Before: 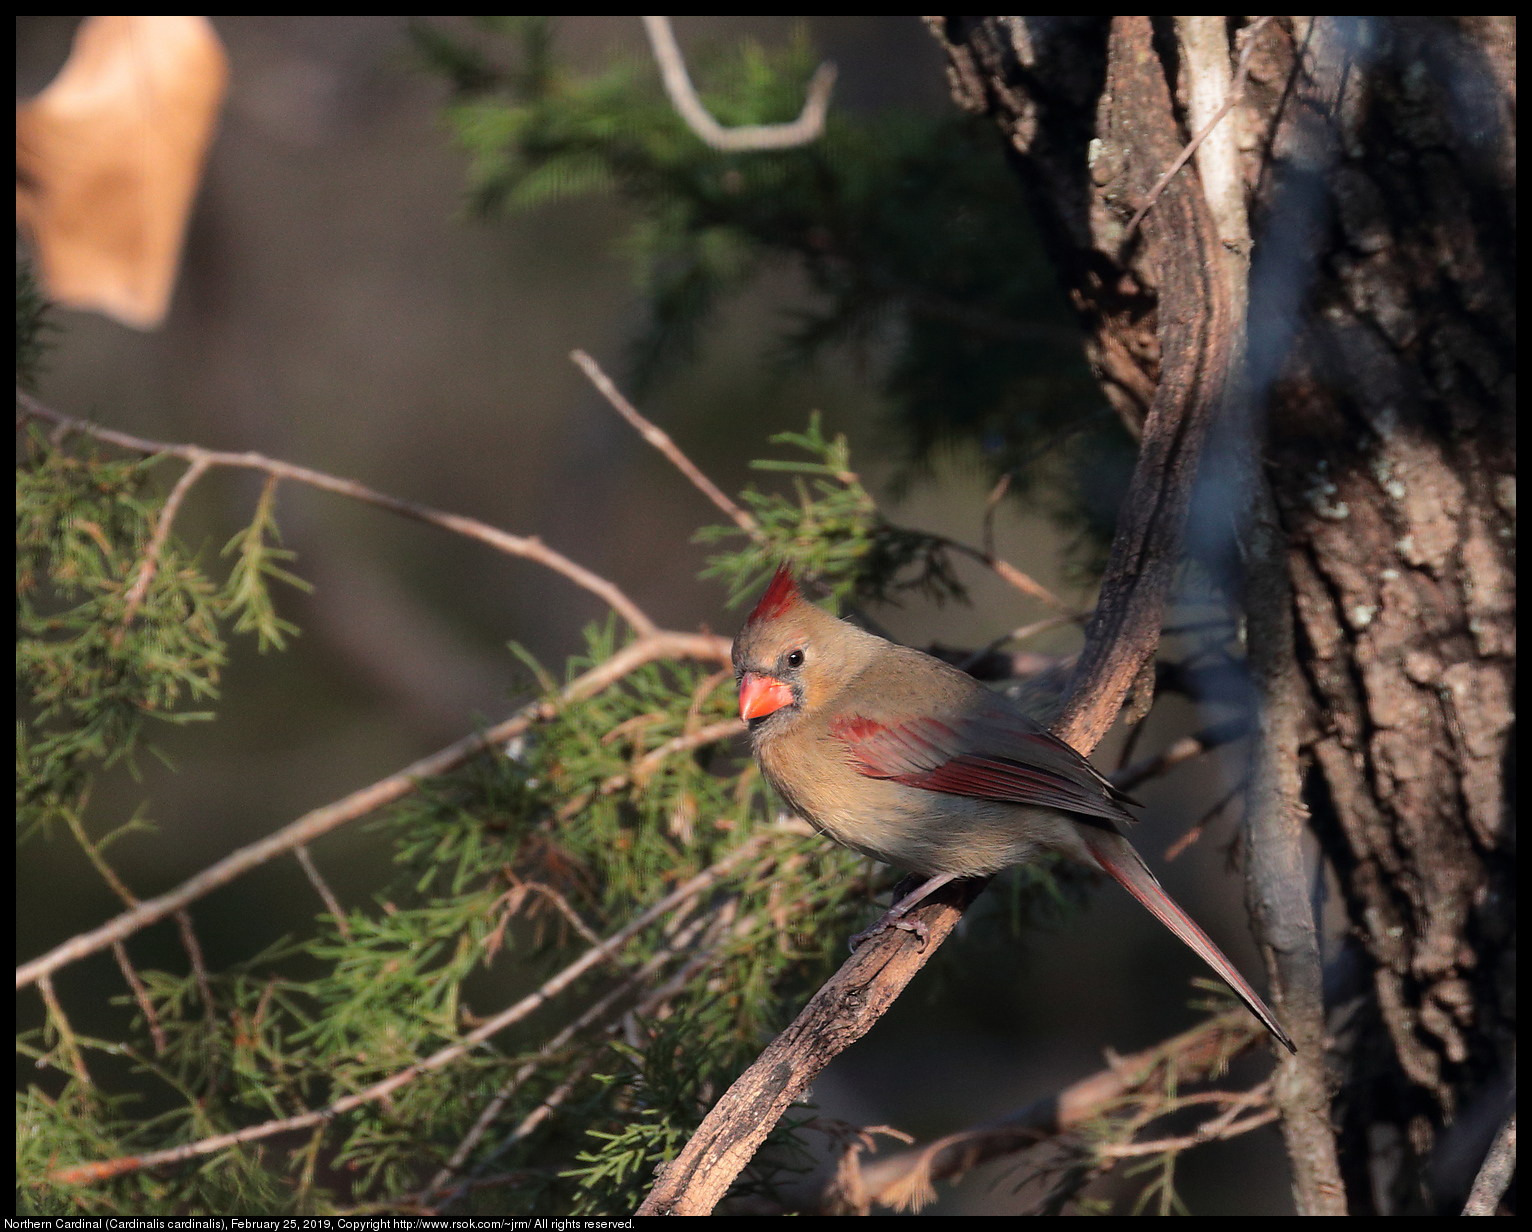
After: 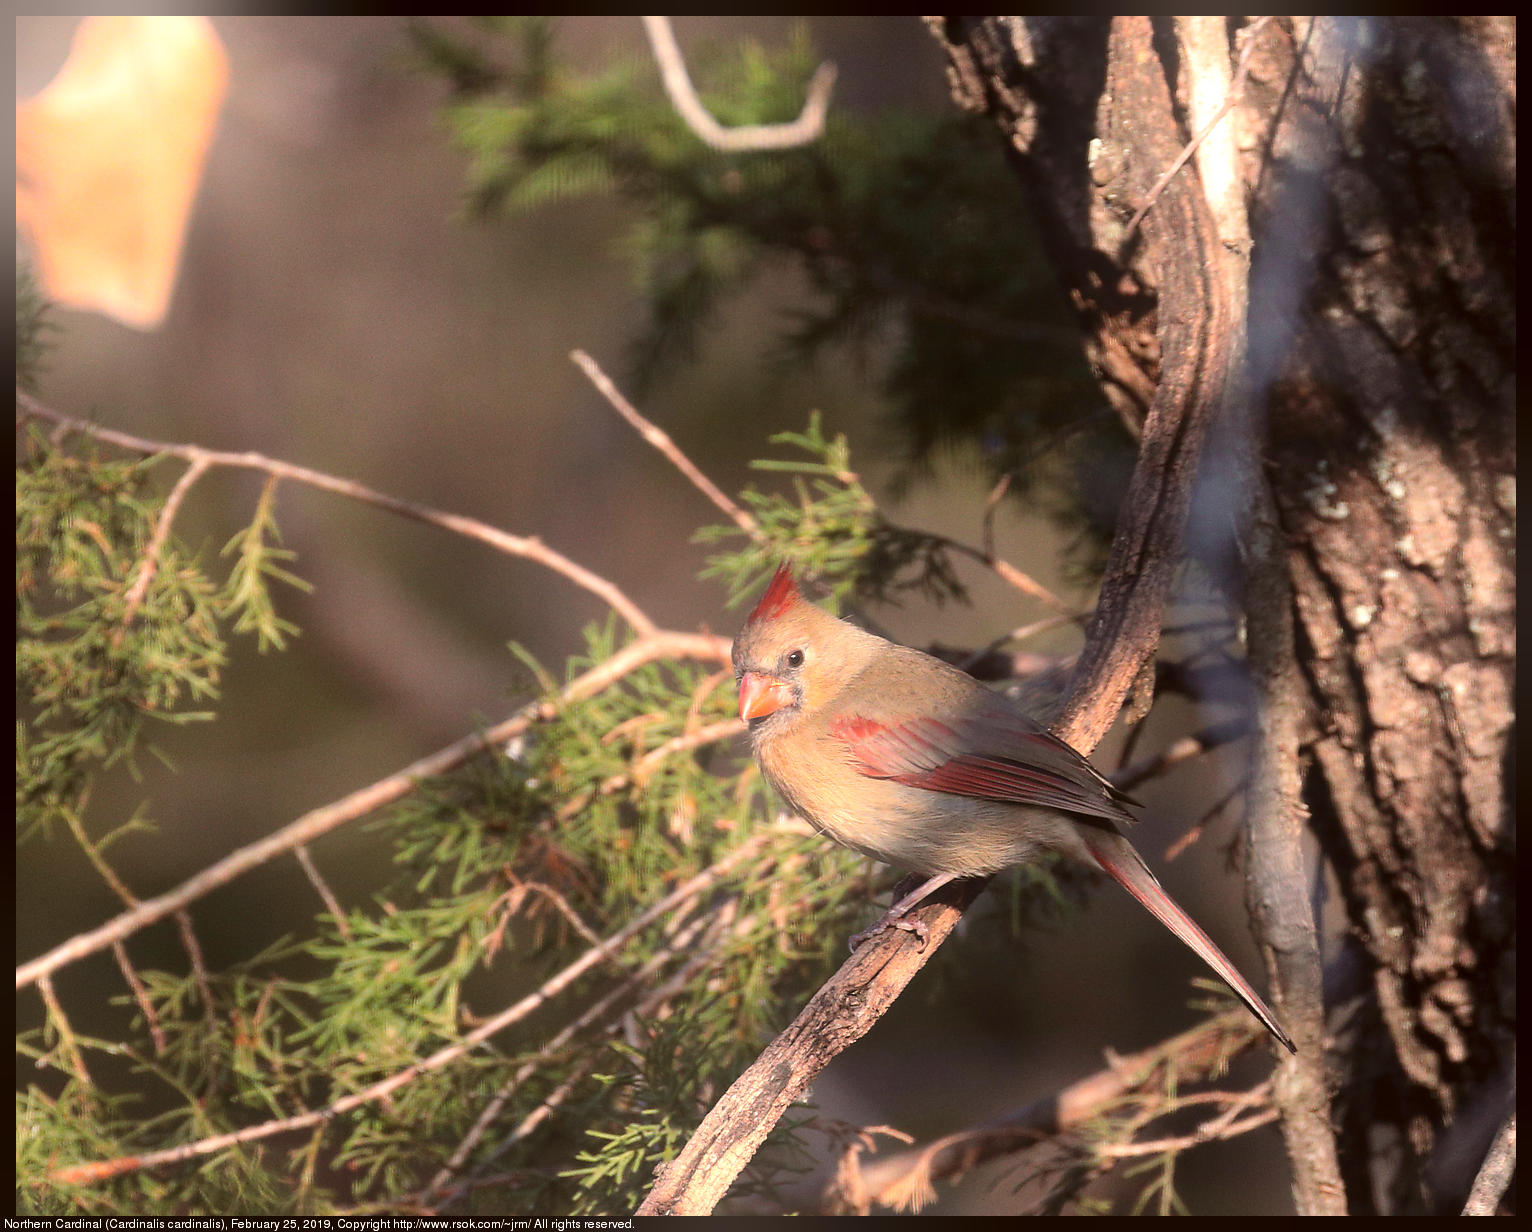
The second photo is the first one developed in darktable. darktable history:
bloom: on, module defaults
exposure: black level correction 0, exposure 0.7 EV, compensate exposure bias true, compensate highlight preservation false
color correction: highlights a* 6.27, highlights b* 8.19, shadows a* 5.94, shadows b* 7.23, saturation 0.9
